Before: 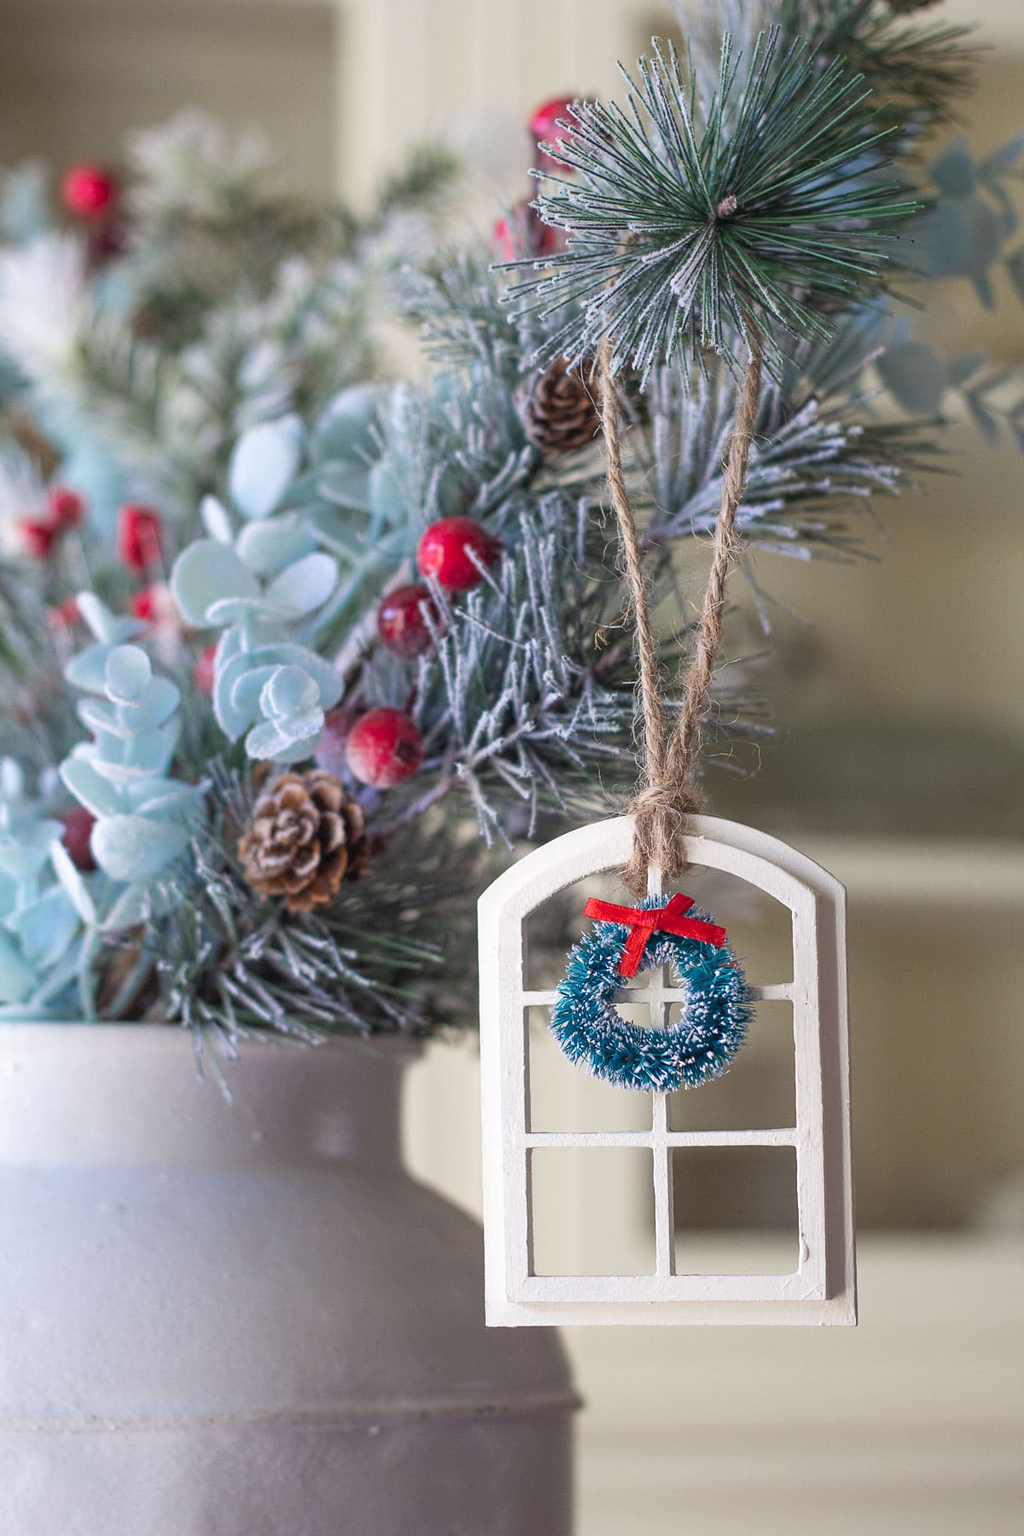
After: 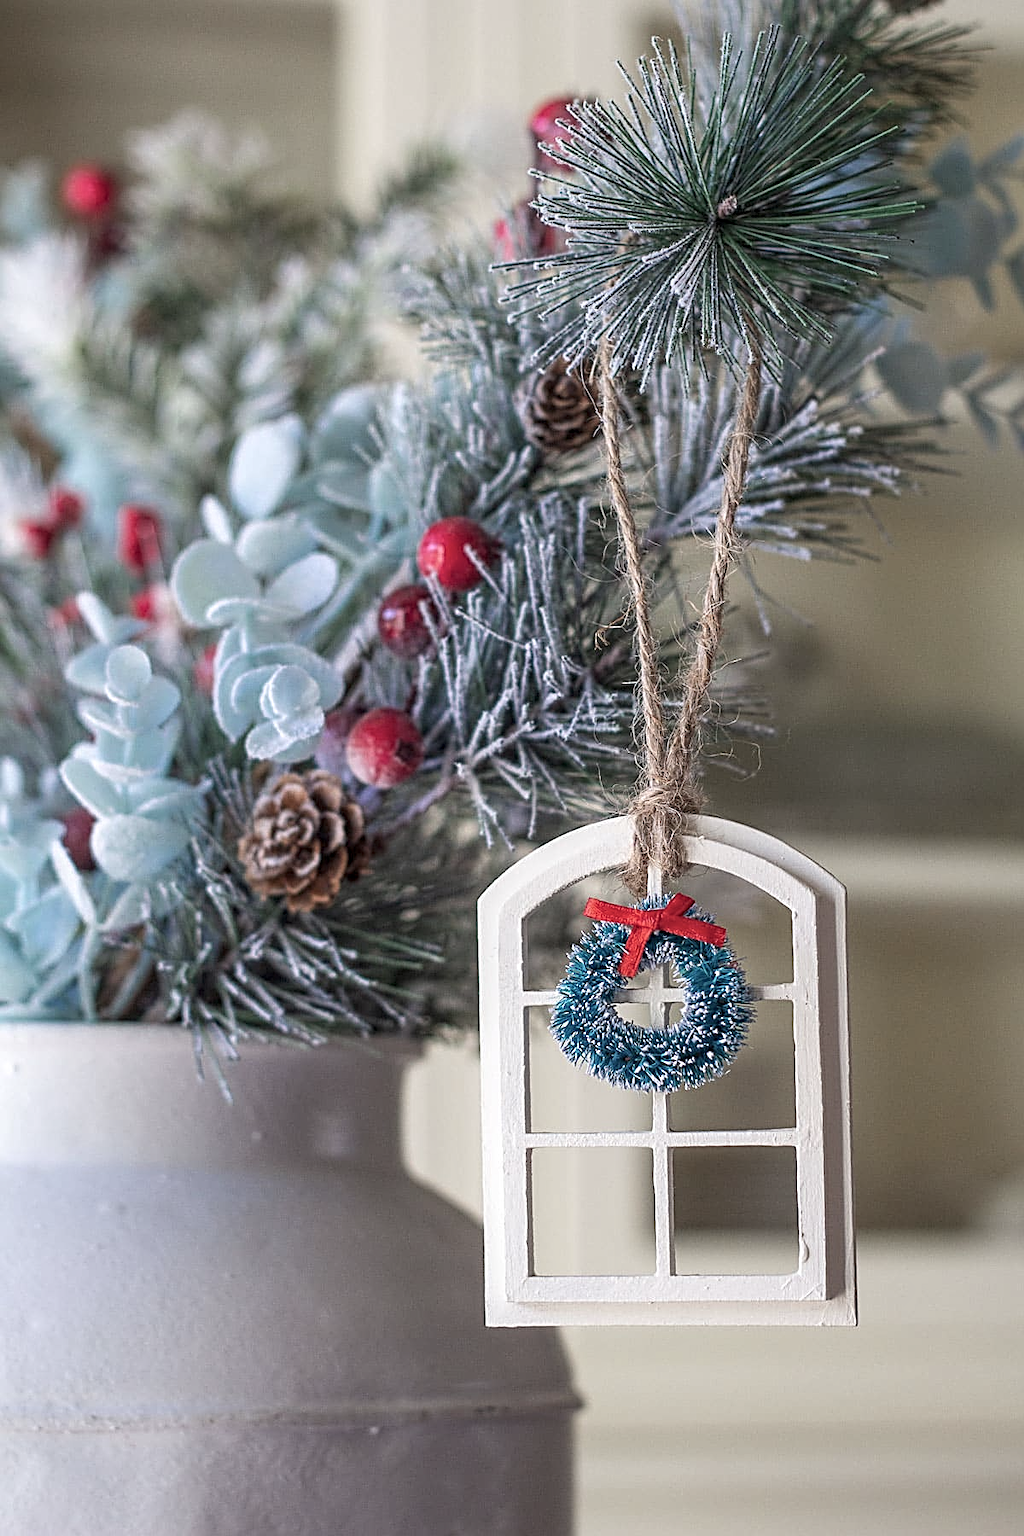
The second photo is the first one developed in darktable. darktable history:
color balance: input saturation 80.07%
sharpen: radius 2.584, amount 0.688
local contrast: on, module defaults
contrast brightness saturation: contrast -0.02, brightness -0.01, saturation 0.03
